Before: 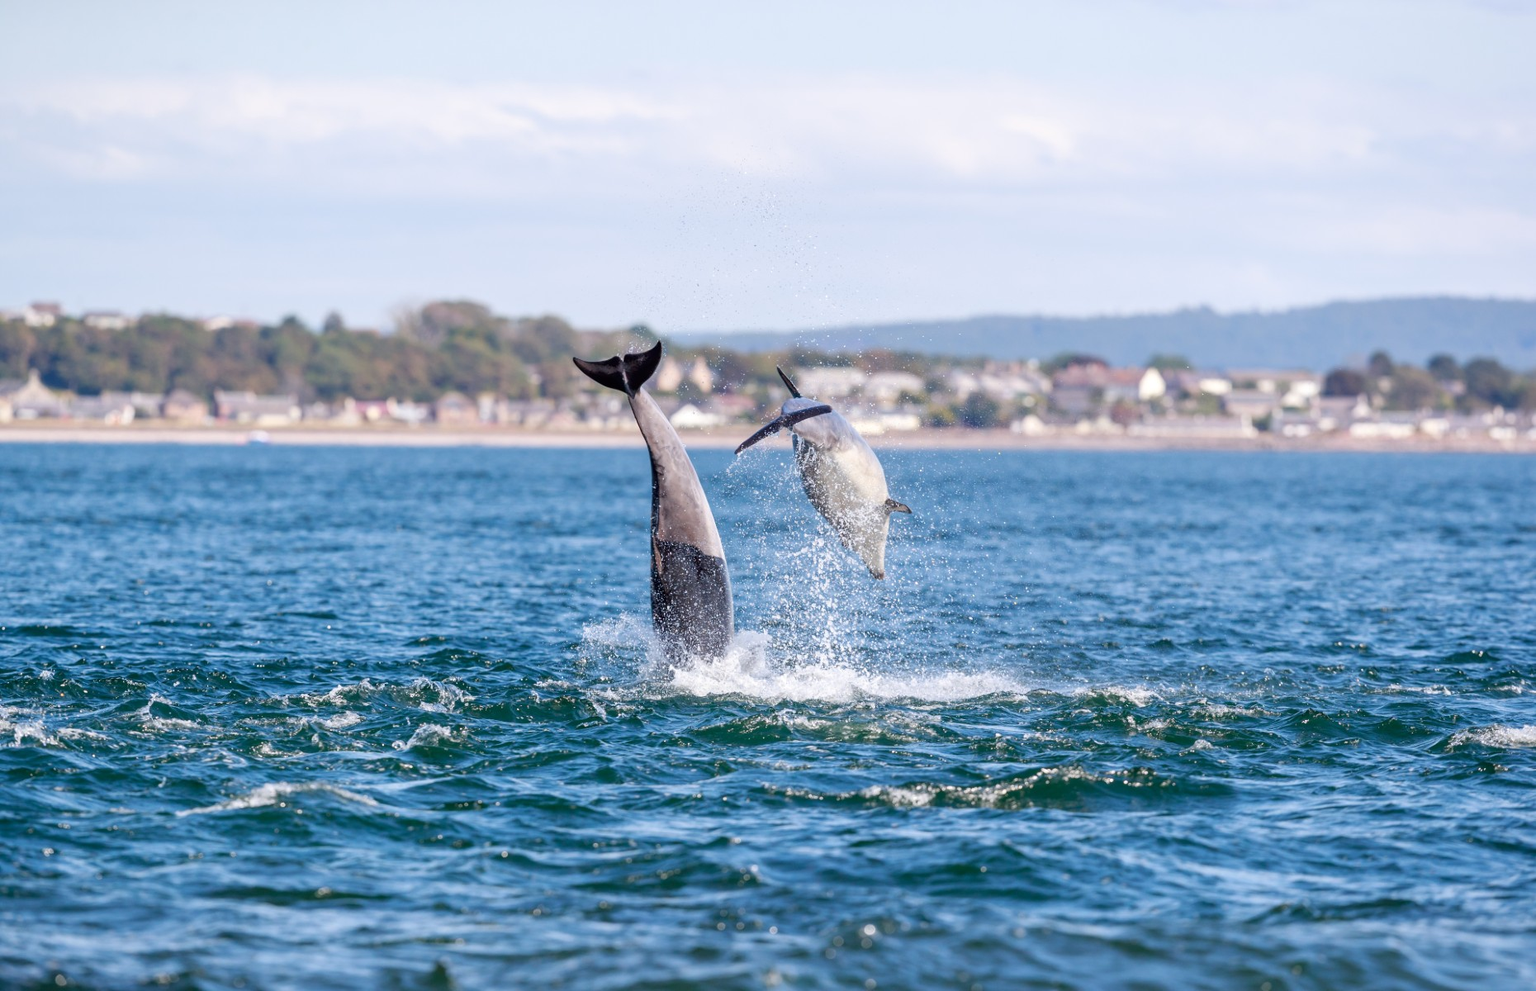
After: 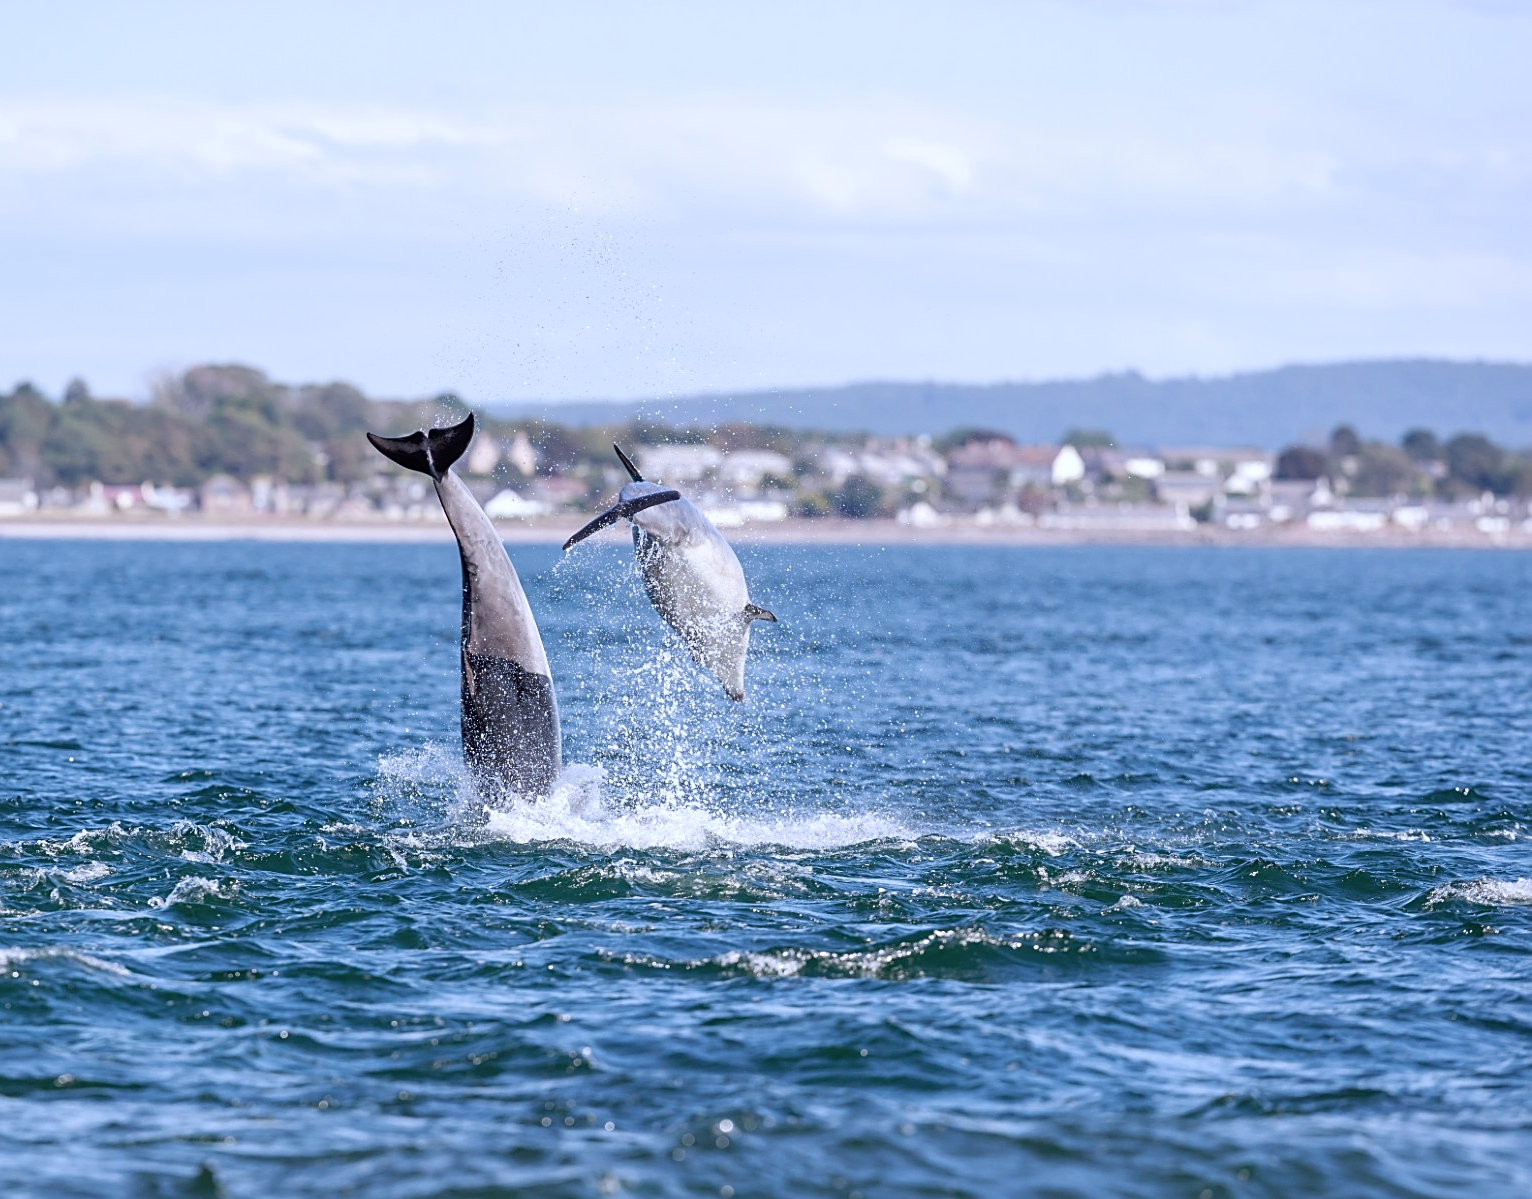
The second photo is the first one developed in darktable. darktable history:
crop: left 17.582%, bottom 0.031%
color calibration: illuminant as shot in camera, x 0.37, y 0.382, temperature 4313.32 K
fill light: on, module defaults
sharpen: on, module defaults
exposure: compensate highlight preservation false
color correction: saturation 0.8
